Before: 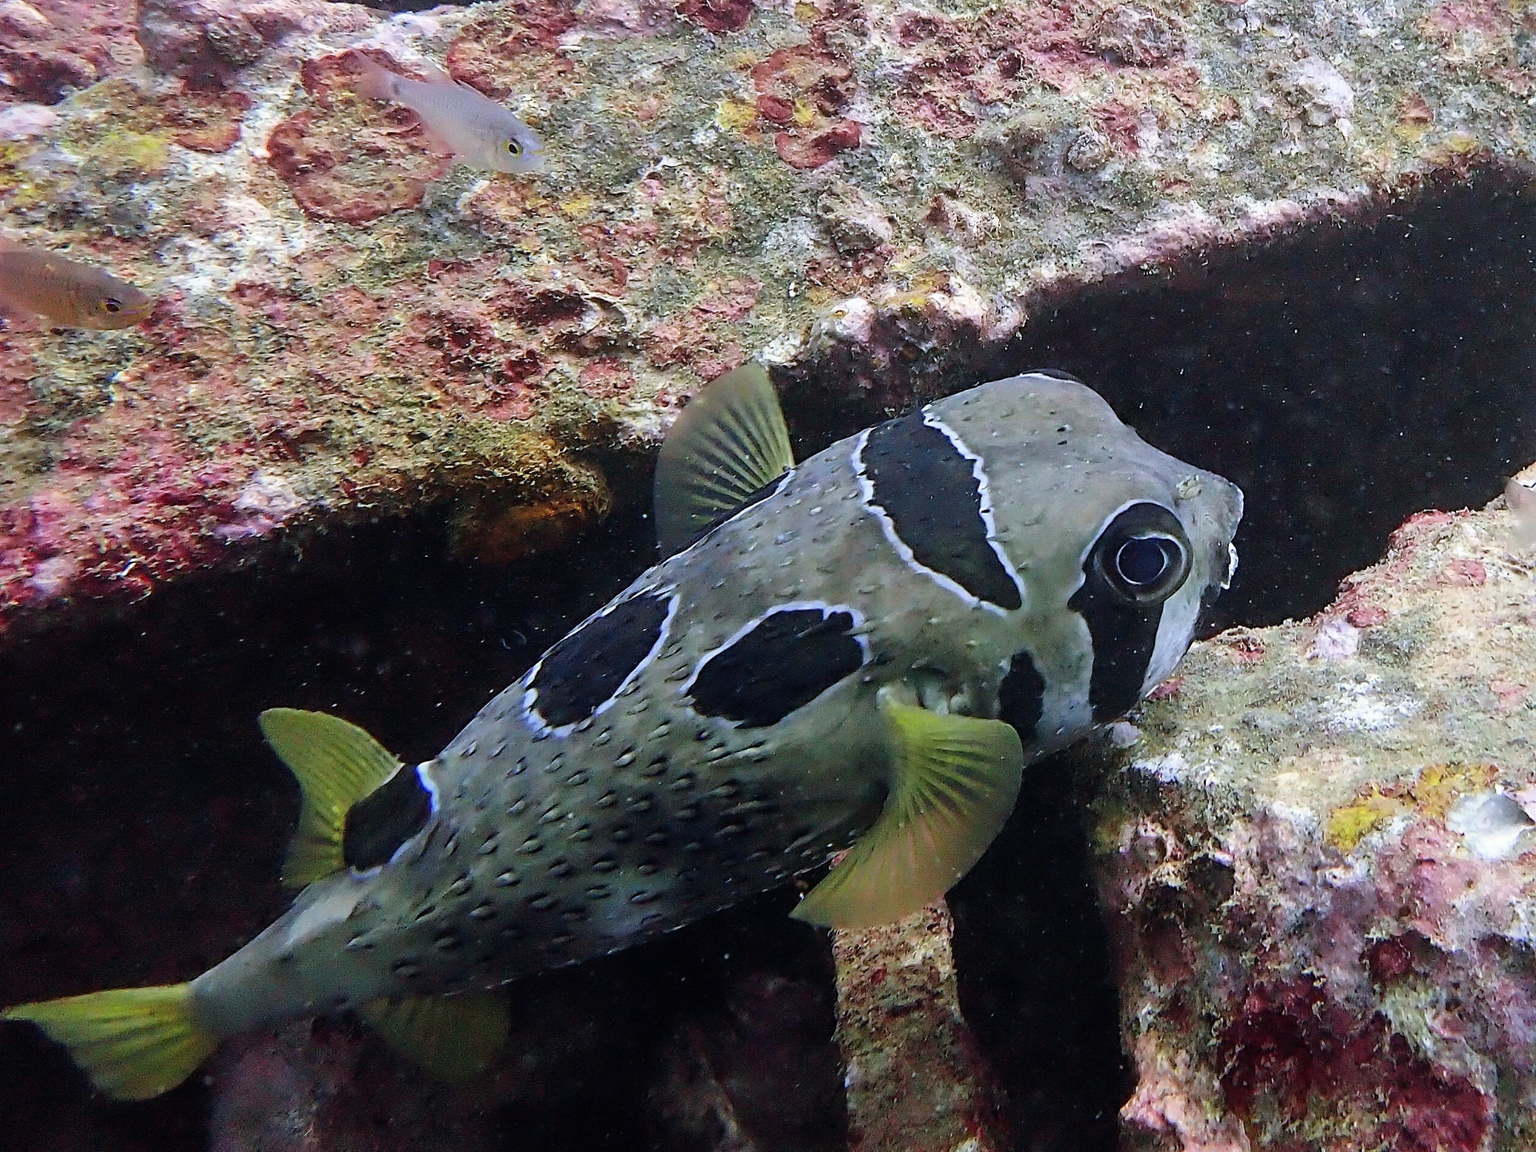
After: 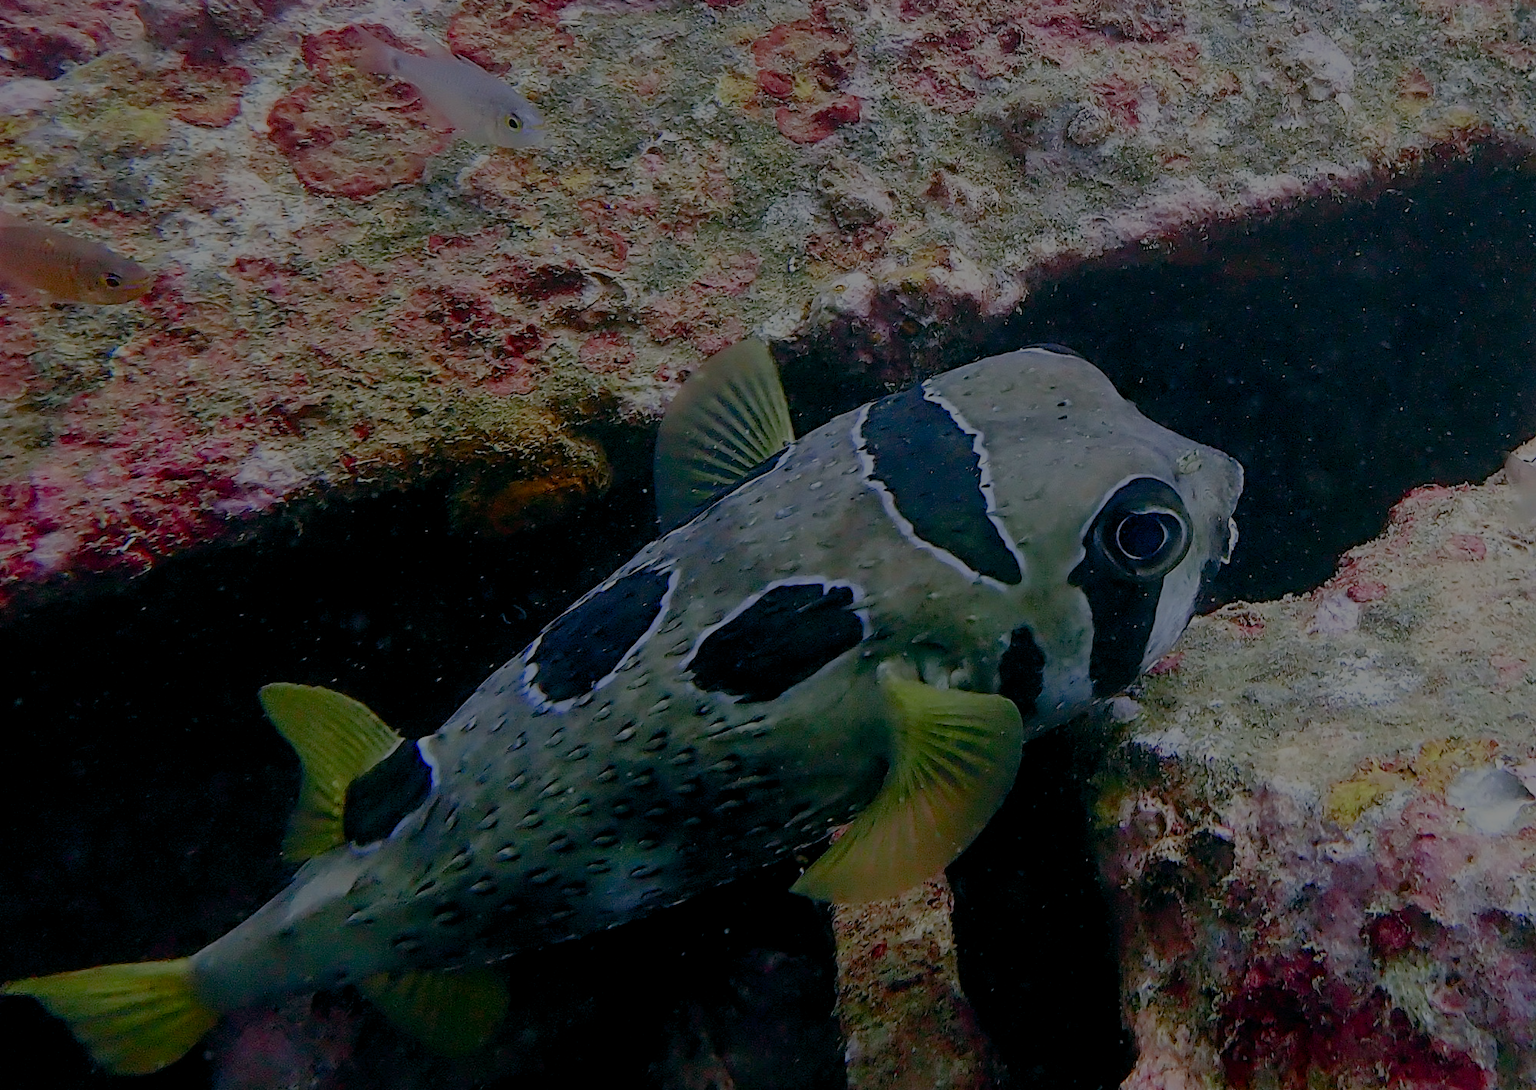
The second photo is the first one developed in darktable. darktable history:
color balance rgb: global offset › luminance -0.312%, global offset › chroma 0.113%, global offset › hue 164.61°, perceptual saturation grading › global saturation 20%, perceptual saturation grading › highlights -25.348%, perceptual saturation grading › shadows 49.372%, perceptual brilliance grading › global brilliance -48.157%, global vibrance 20%
crop and rotate: top 2.234%, bottom 3.038%
exposure: black level correction 0.001, exposure 0.499 EV, compensate highlight preservation false
